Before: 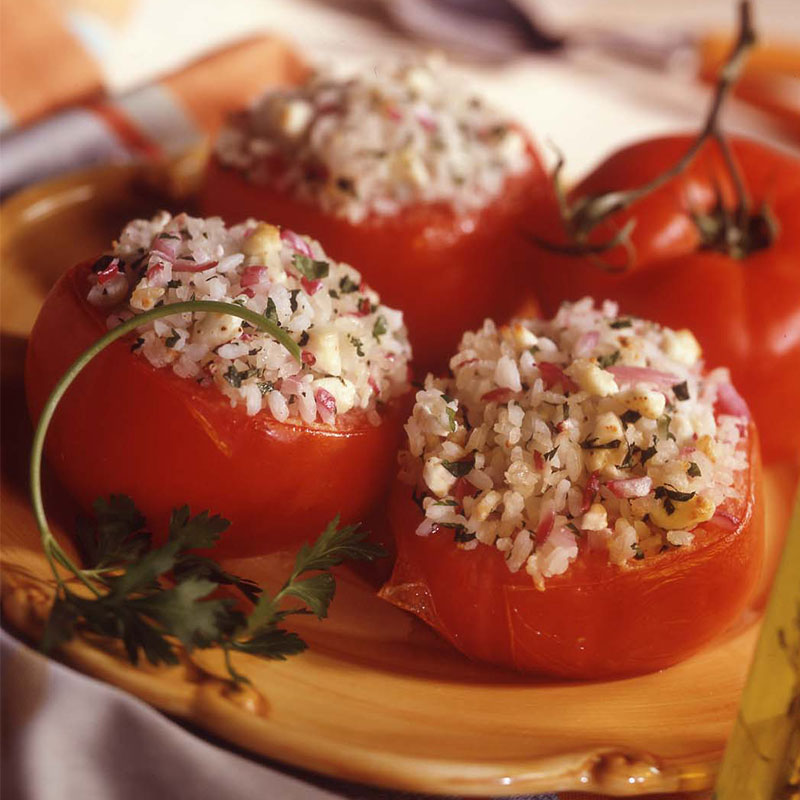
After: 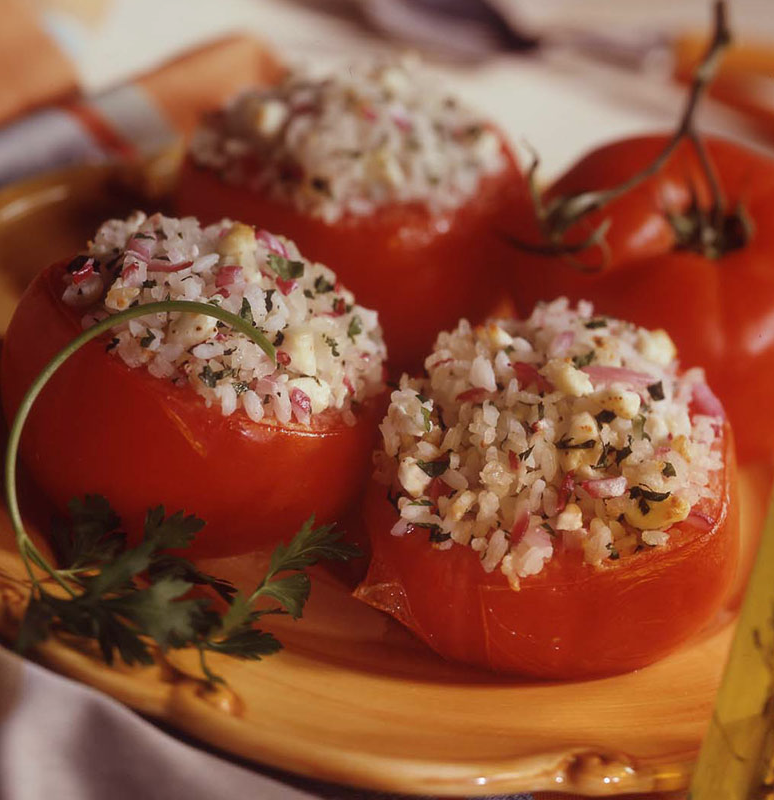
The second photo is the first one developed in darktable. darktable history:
crop and rotate: left 3.238%
graduated density: rotation -0.352°, offset 57.64
